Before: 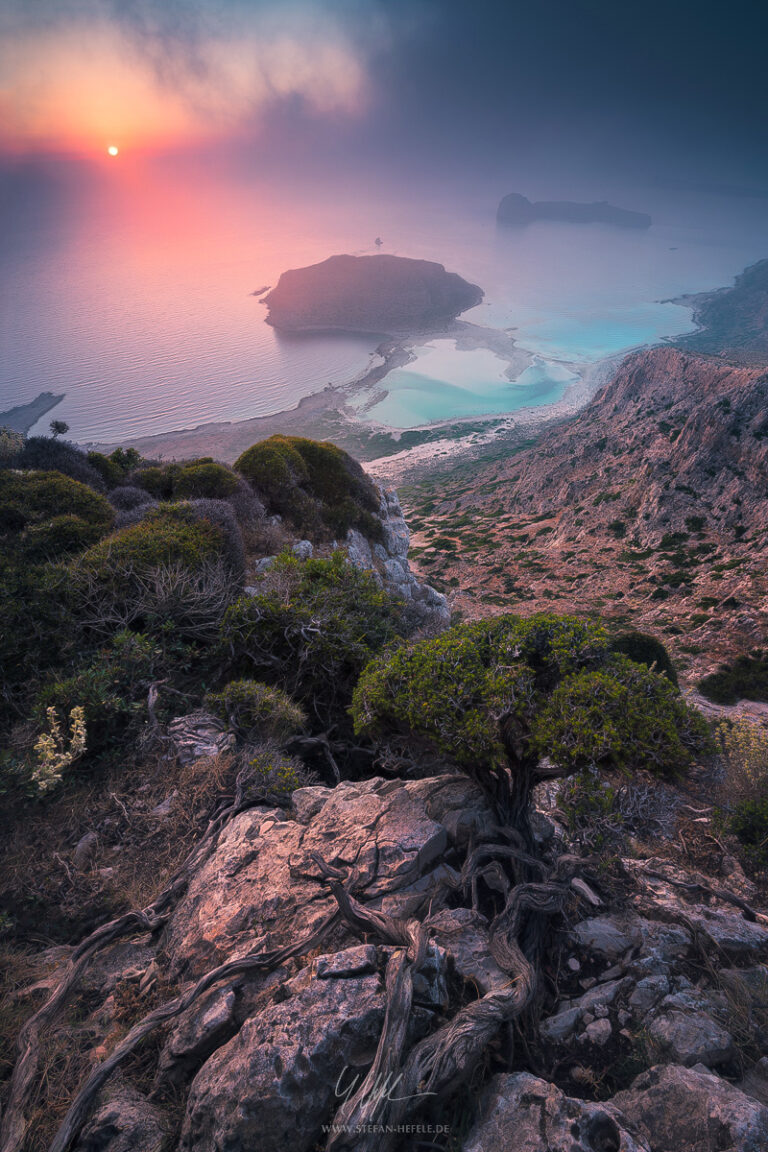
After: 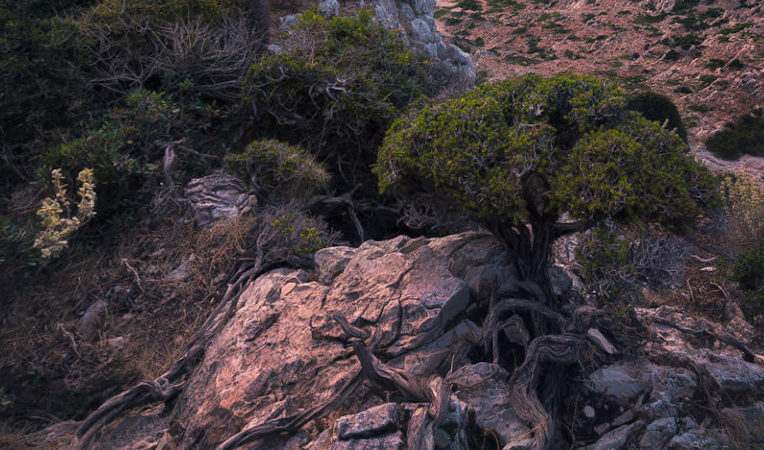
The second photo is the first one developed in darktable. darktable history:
rotate and perspective: rotation 0.679°, lens shift (horizontal) 0.136, crop left 0.009, crop right 0.991, crop top 0.078, crop bottom 0.95
crop: top 45.551%, bottom 12.262%
